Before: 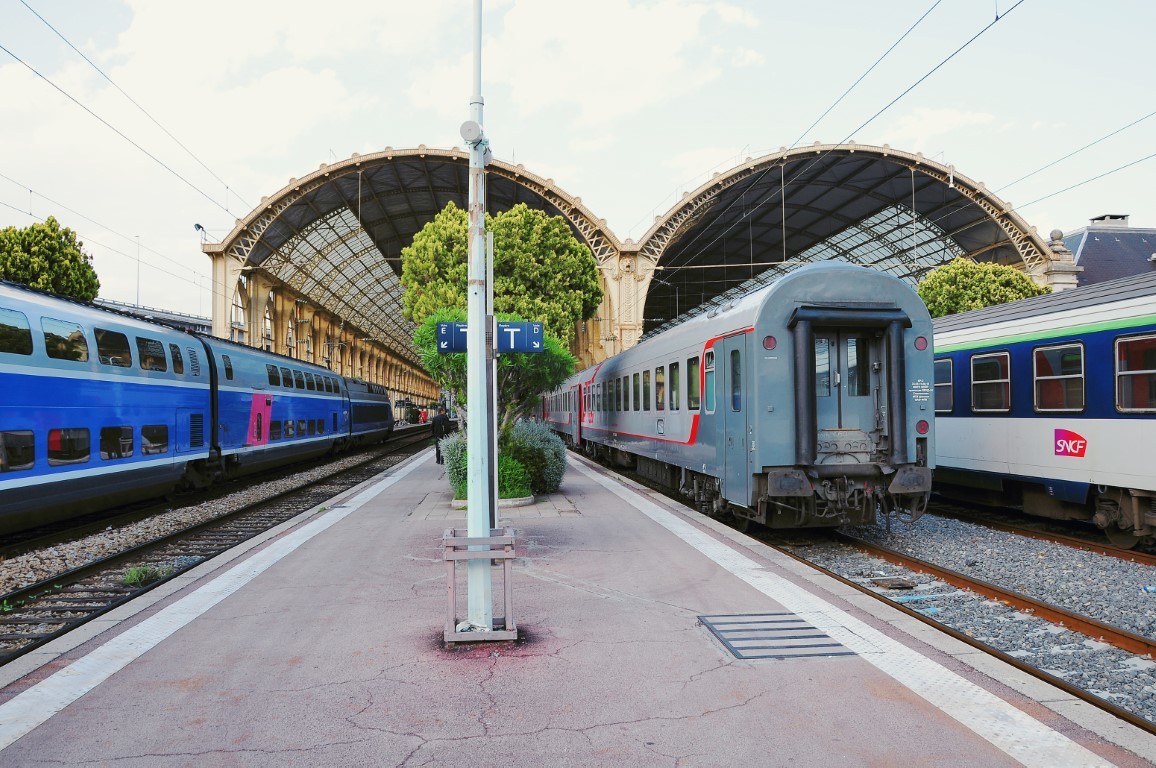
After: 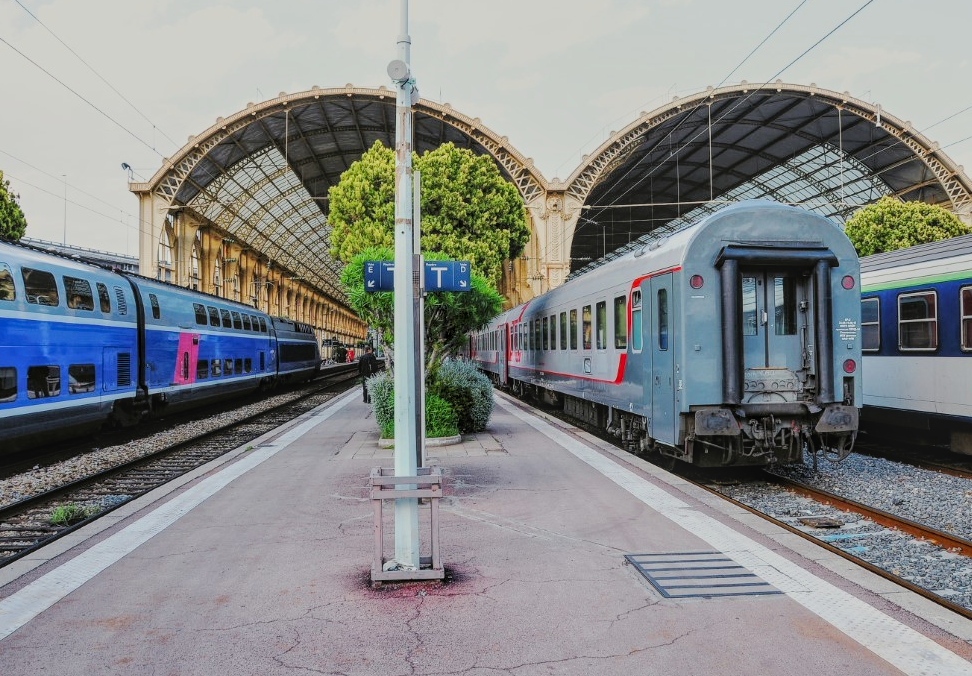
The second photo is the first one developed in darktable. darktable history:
local contrast: highlights 74%, shadows 55%, detail 176%, midtone range 0.213
crop: left 6.336%, top 8.067%, right 9.532%, bottom 3.789%
filmic rgb: black relative exposure -7.65 EV, white relative exposure 4.56 EV, threshold 2.94 EV, hardness 3.61, contrast 1.058, enable highlight reconstruction true
contrast brightness saturation: saturation 0.102
